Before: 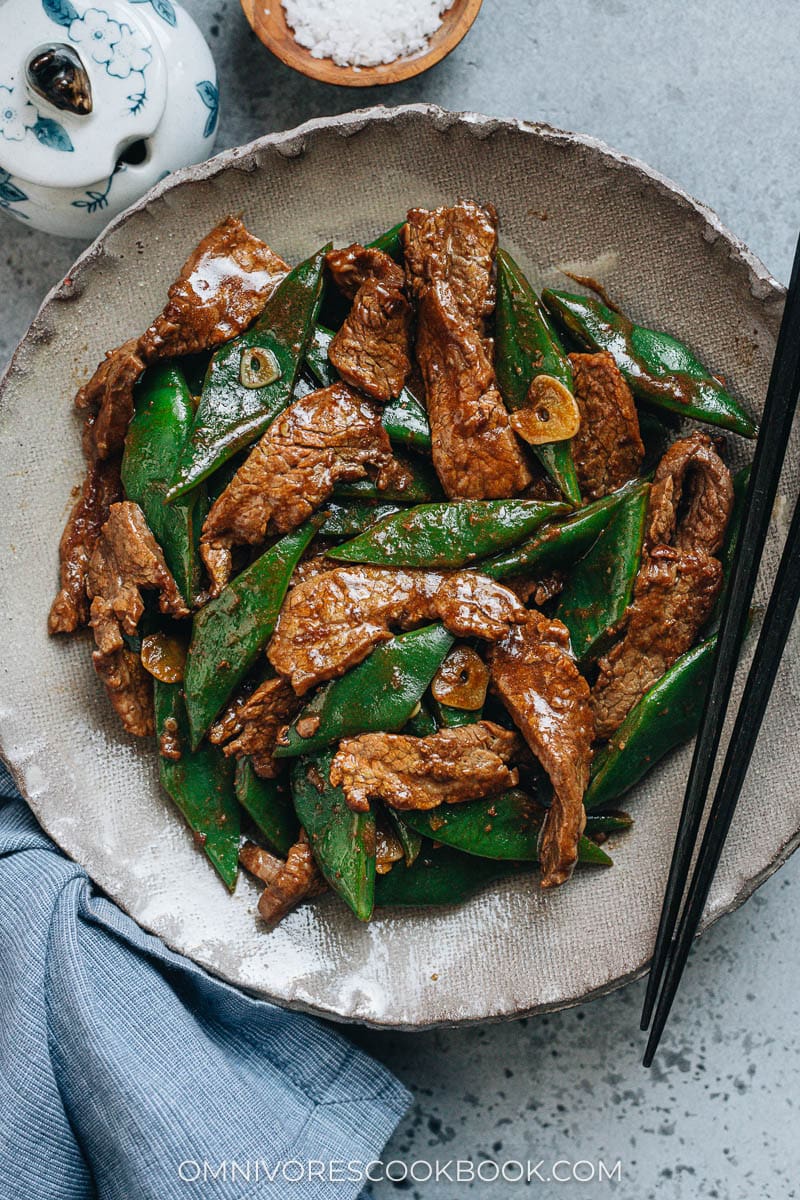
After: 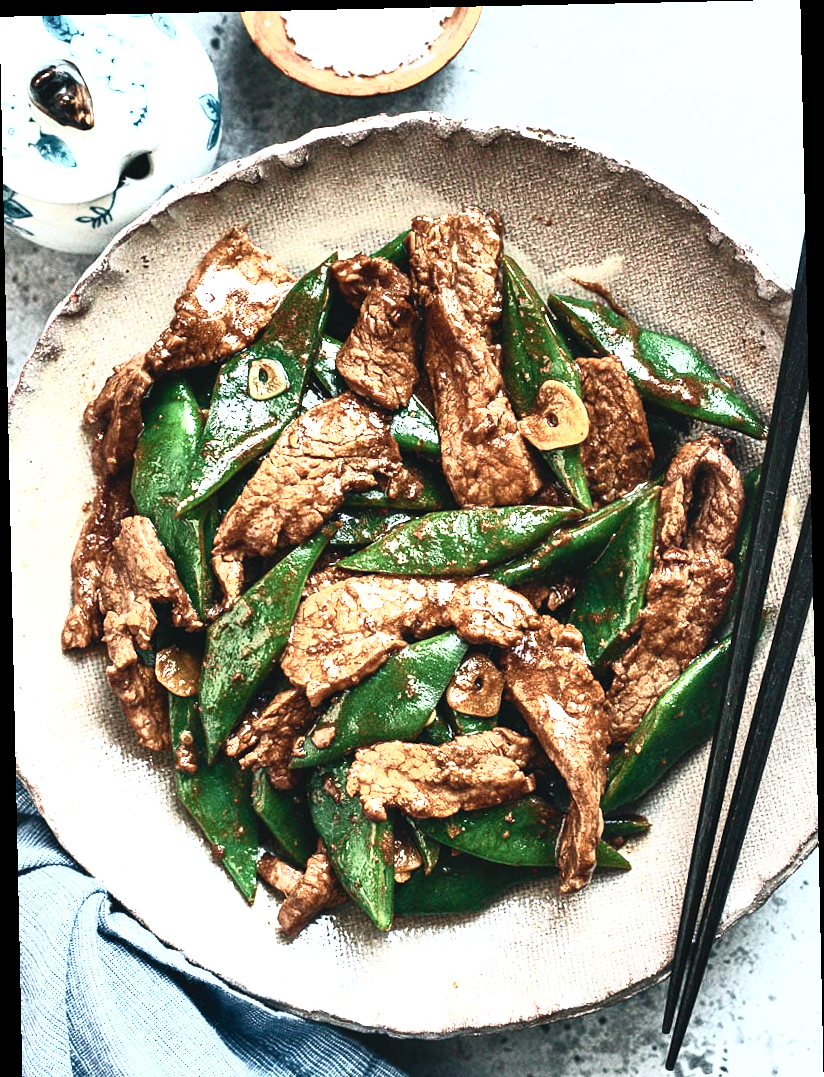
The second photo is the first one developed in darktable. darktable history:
velvia: strength 15%
contrast brightness saturation: contrast 0.57, brightness 0.57, saturation -0.34
tone equalizer: on, module defaults
tone curve: curves: ch0 [(0, 0) (0.091, 0.075) (0.409, 0.457) (0.733, 0.82) (0.844, 0.908) (0.909, 0.942) (1, 0.973)]; ch1 [(0, 0) (0.437, 0.404) (0.5, 0.5) (0.529, 0.556) (0.58, 0.606) (0.616, 0.654) (1, 1)]; ch2 [(0, 0) (0.442, 0.415) (0.5, 0.5) (0.535, 0.557) (0.585, 0.62) (1, 1)], color space Lab, independent channels, preserve colors none
crop and rotate: top 0%, bottom 11.49%
shadows and highlights: shadows 60, soften with gaussian
levels: levels [0, 0.476, 0.951]
rotate and perspective: rotation -1.24°, automatic cropping off
